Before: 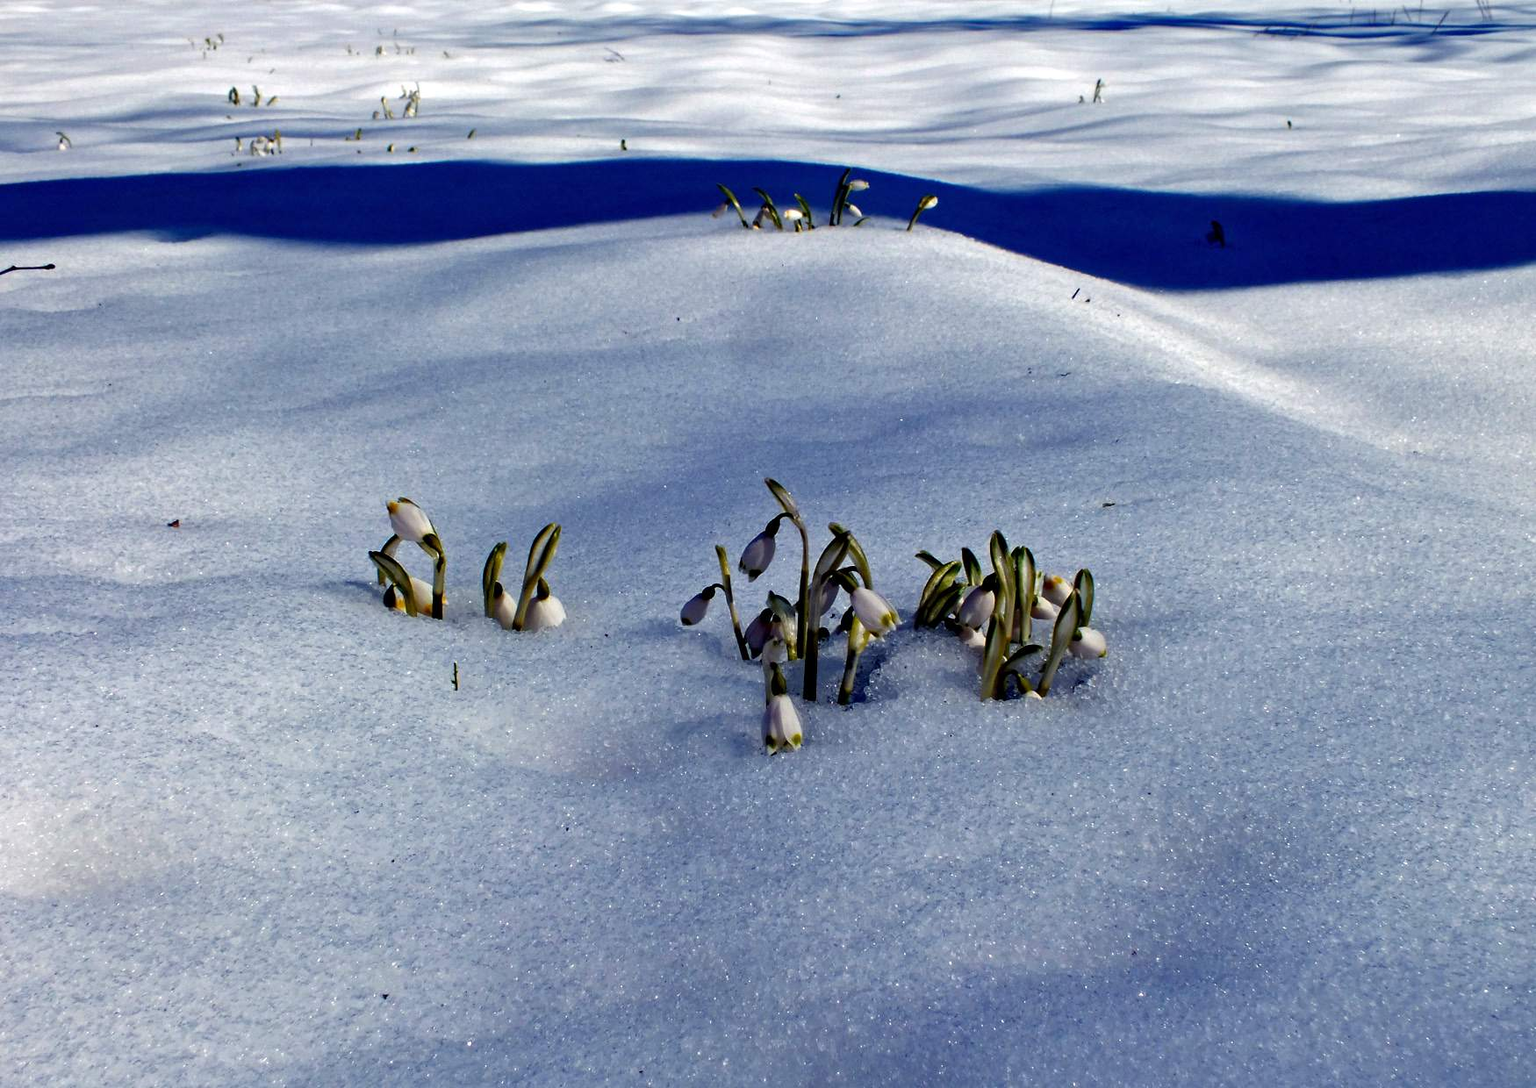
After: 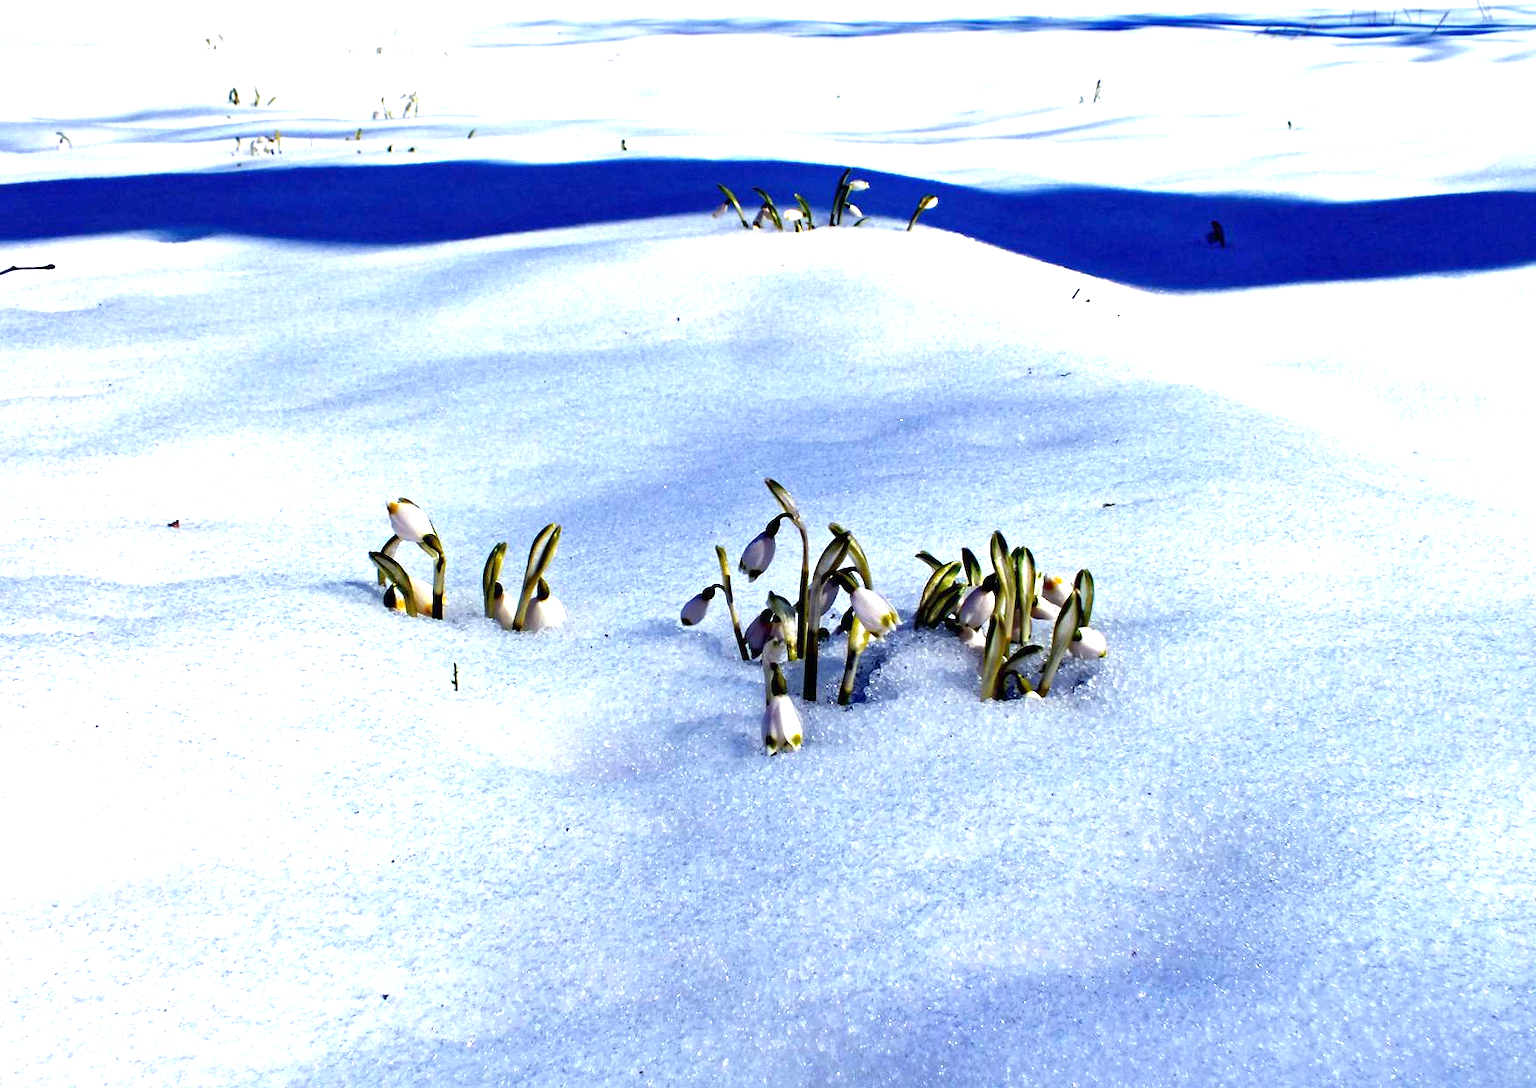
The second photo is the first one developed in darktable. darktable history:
exposure: black level correction 0, exposure 1.45 EV, compensate exposure bias true, compensate highlight preservation false
white balance: red 0.986, blue 1.01
